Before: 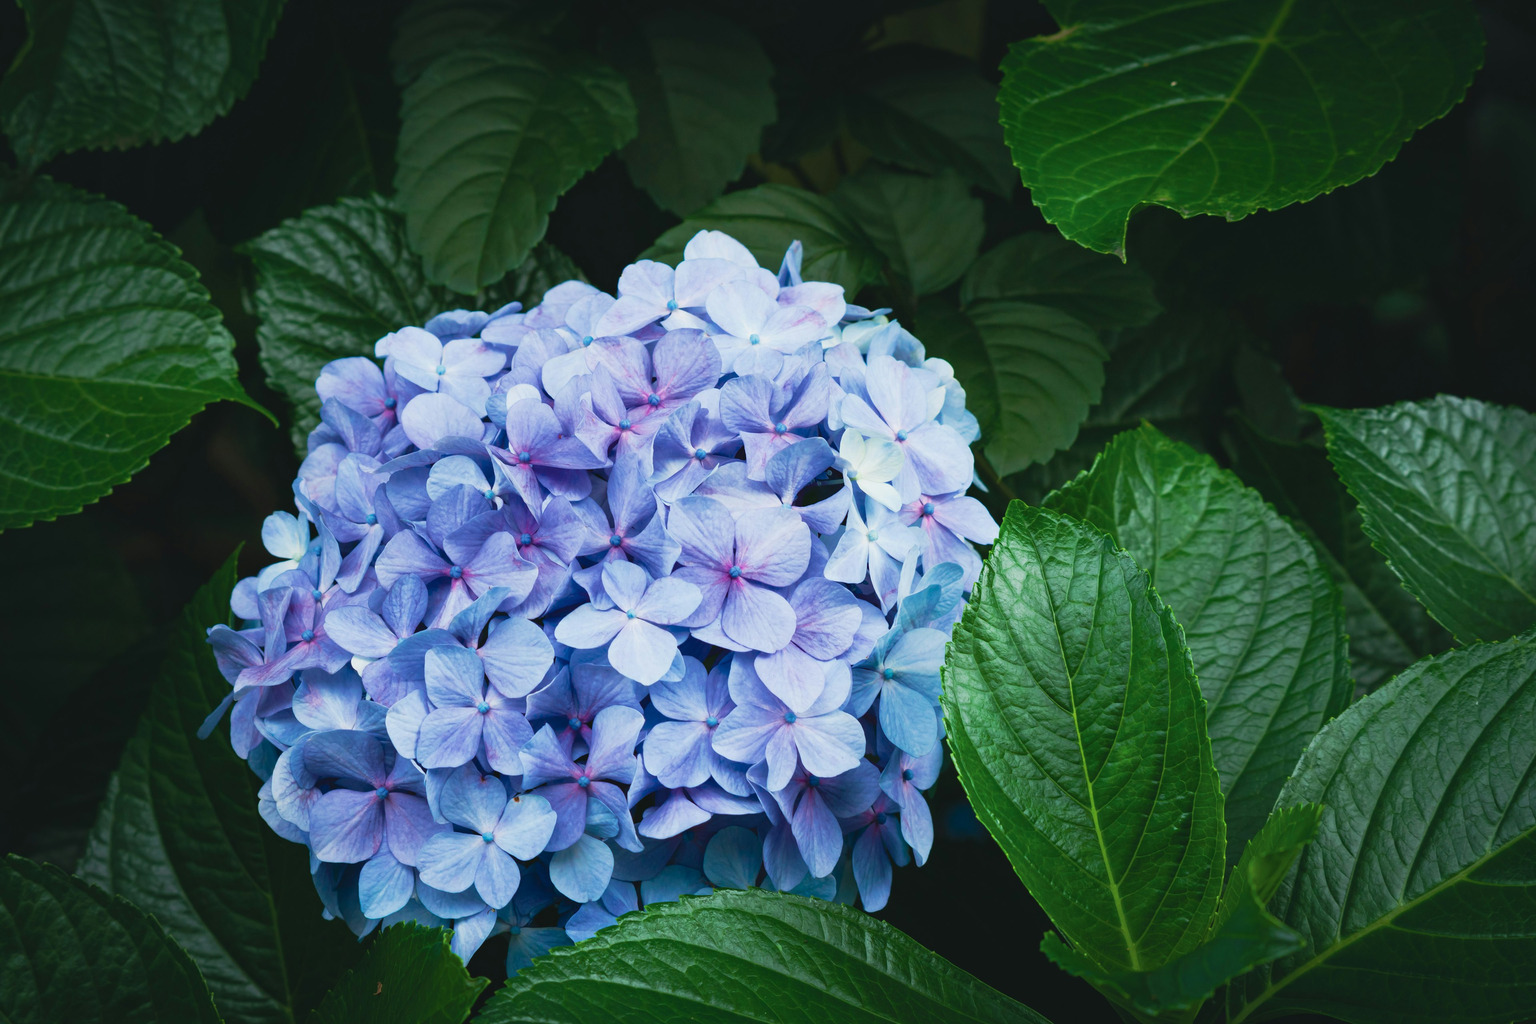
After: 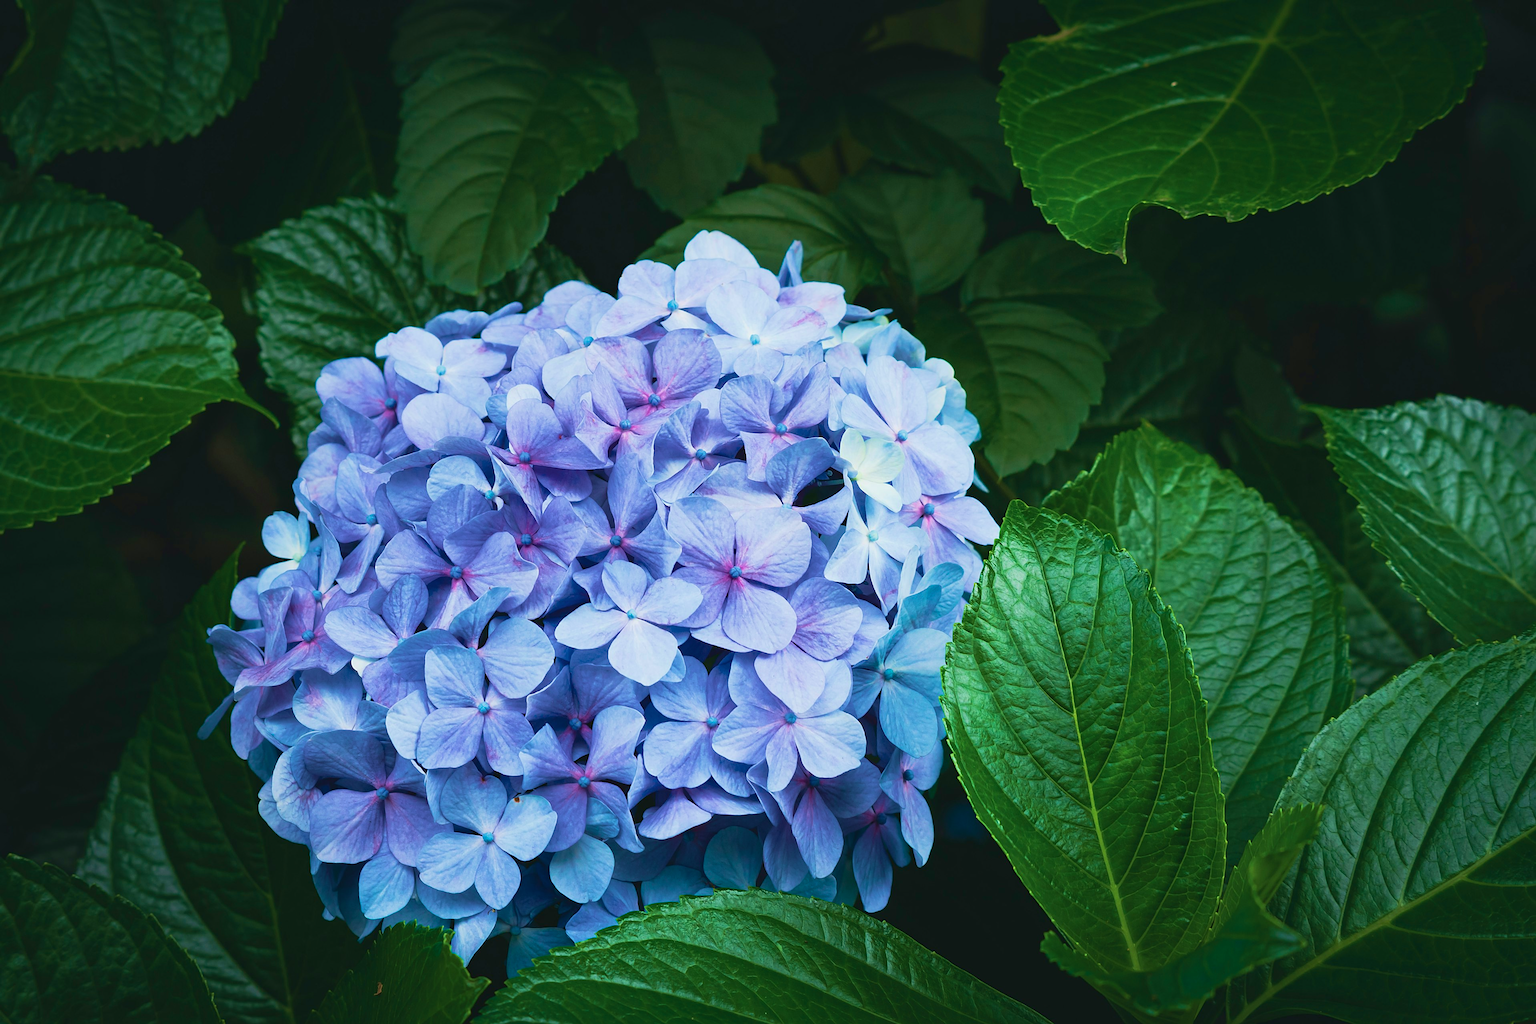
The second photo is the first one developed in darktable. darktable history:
sharpen: on, module defaults
velvia: strength 45%
